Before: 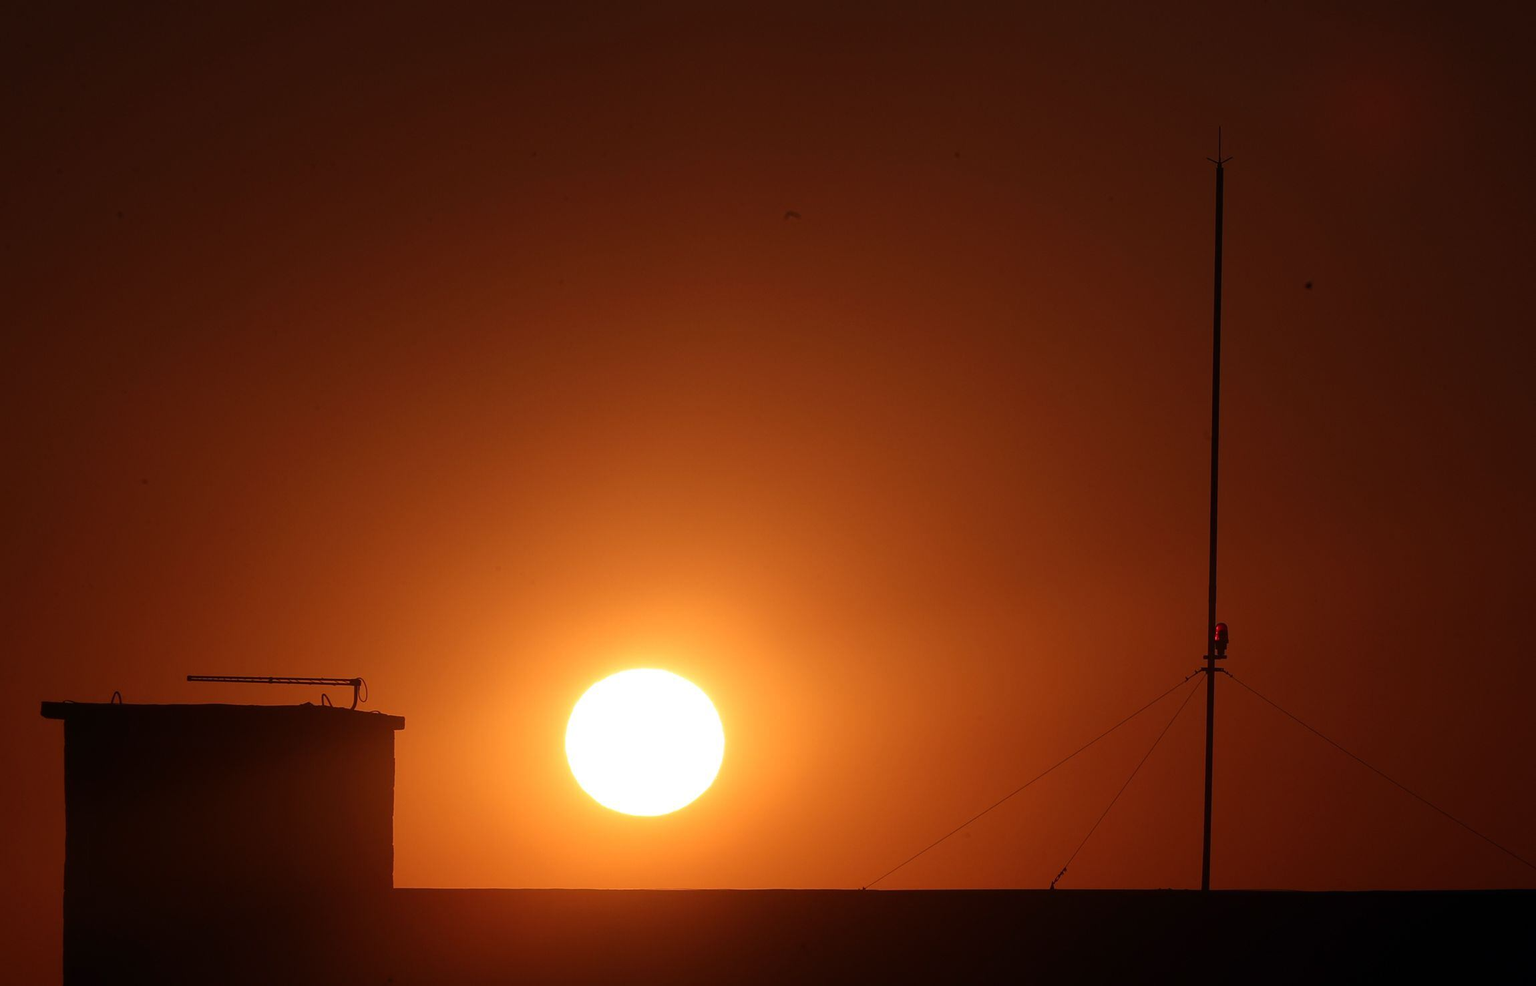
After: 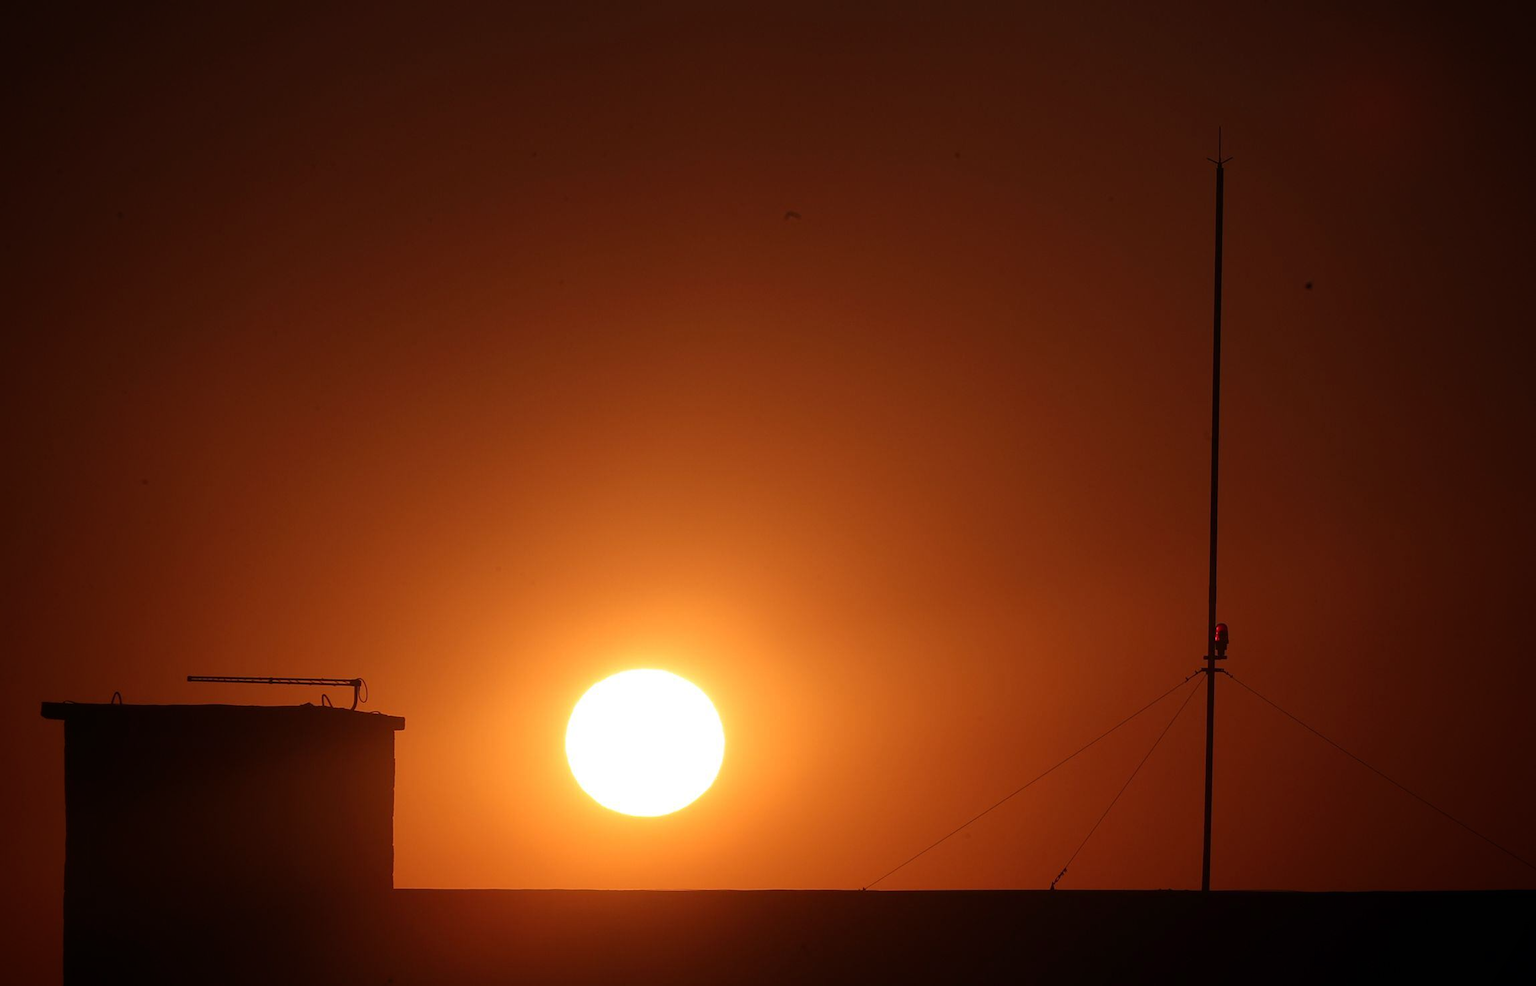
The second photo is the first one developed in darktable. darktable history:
vignetting: fall-off start 71.53%, brightness -0.597, saturation 0.002
velvia: strength 56.36%
